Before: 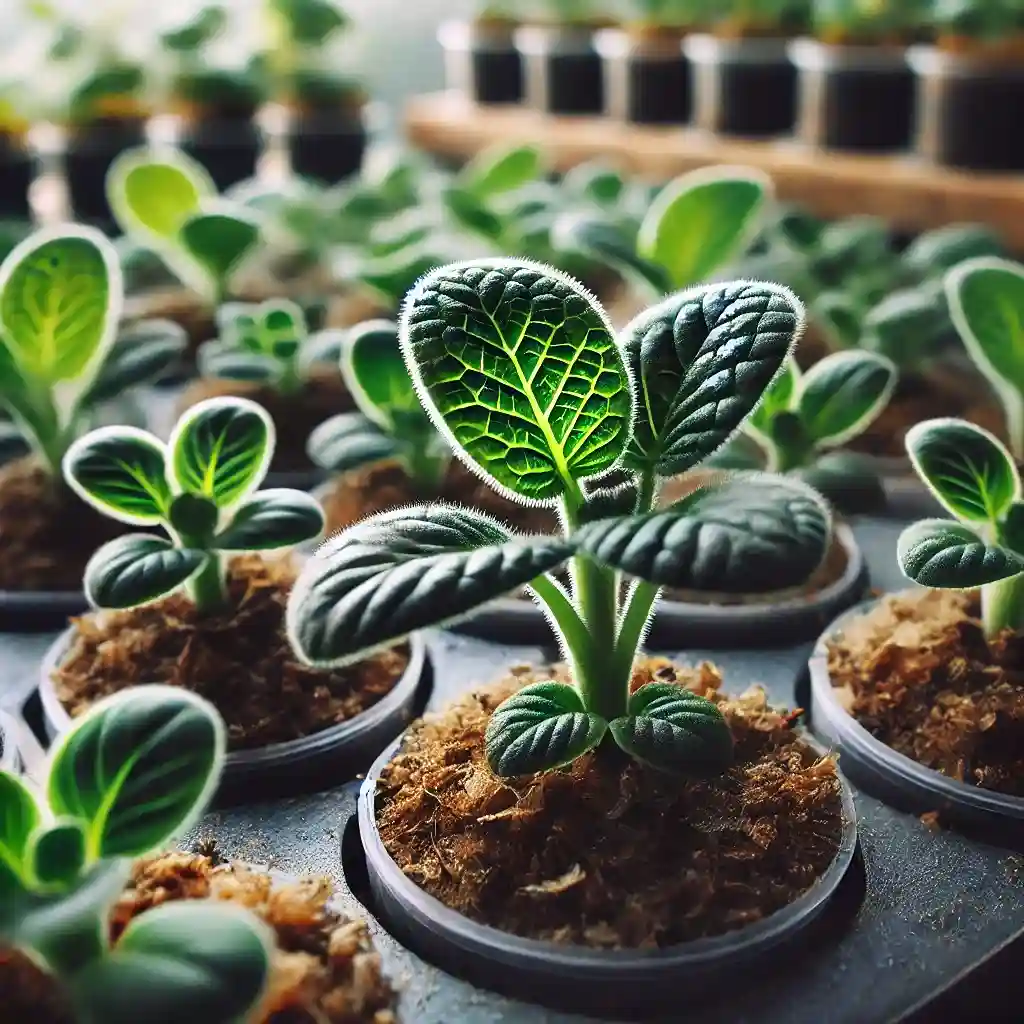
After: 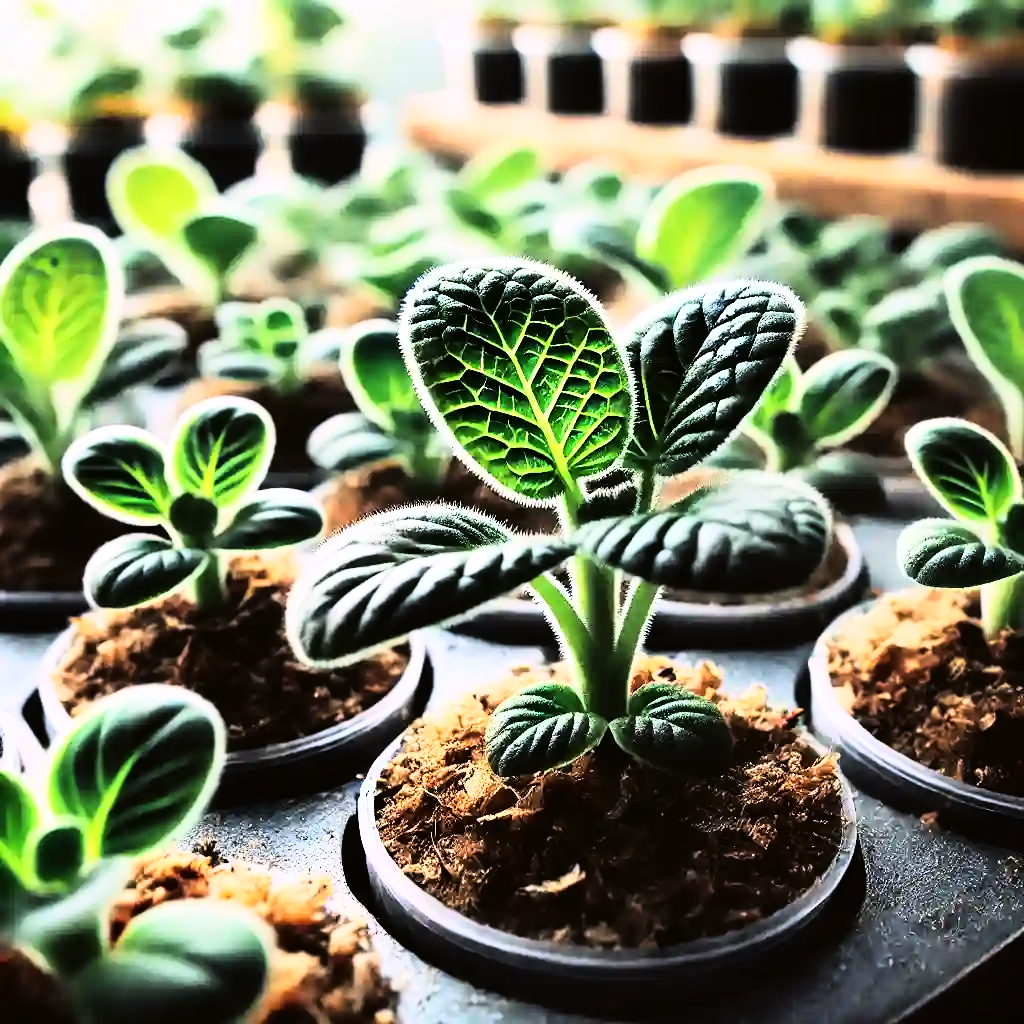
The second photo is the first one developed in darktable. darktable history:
color correction: highlights a* 3.12, highlights b* -1.55, shadows a* -0.101, shadows b* 2.52, saturation 0.98
rgb curve: curves: ch0 [(0, 0) (0.21, 0.15) (0.24, 0.21) (0.5, 0.75) (0.75, 0.96) (0.89, 0.99) (1, 1)]; ch1 [(0, 0.02) (0.21, 0.13) (0.25, 0.2) (0.5, 0.67) (0.75, 0.9) (0.89, 0.97) (1, 1)]; ch2 [(0, 0.02) (0.21, 0.13) (0.25, 0.2) (0.5, 0.67) (0.75, 0.9) (0.89, 0.97) (1, 1)], compensate middle gray true
